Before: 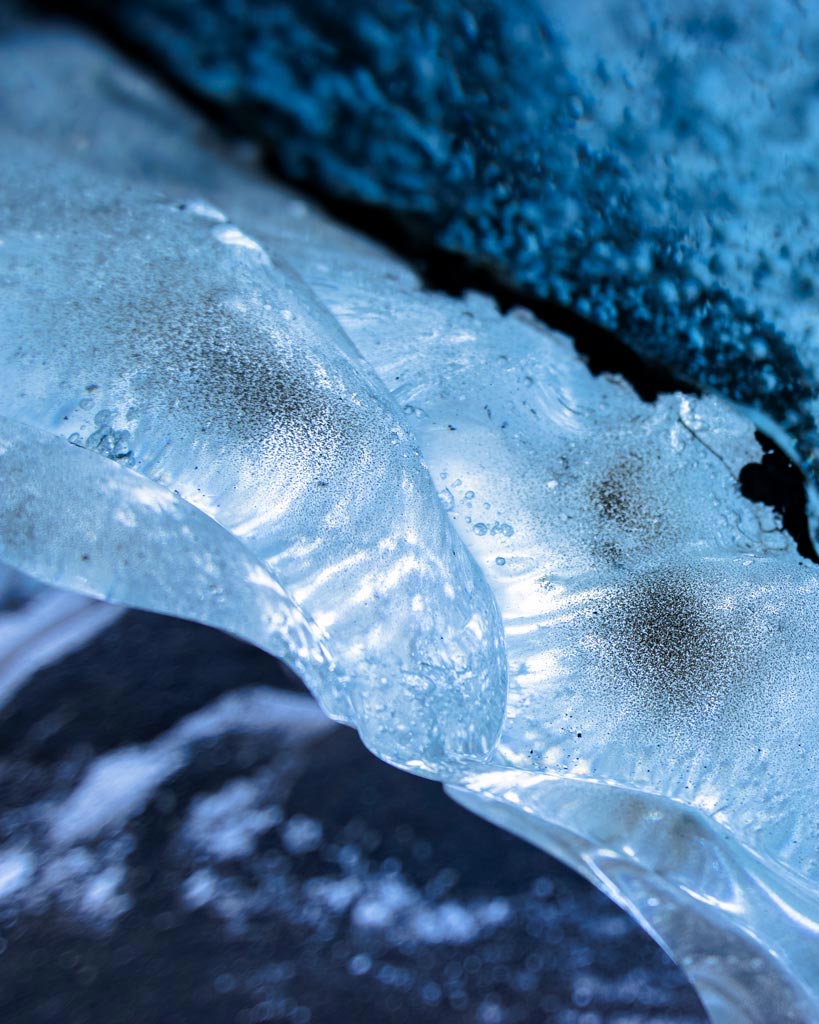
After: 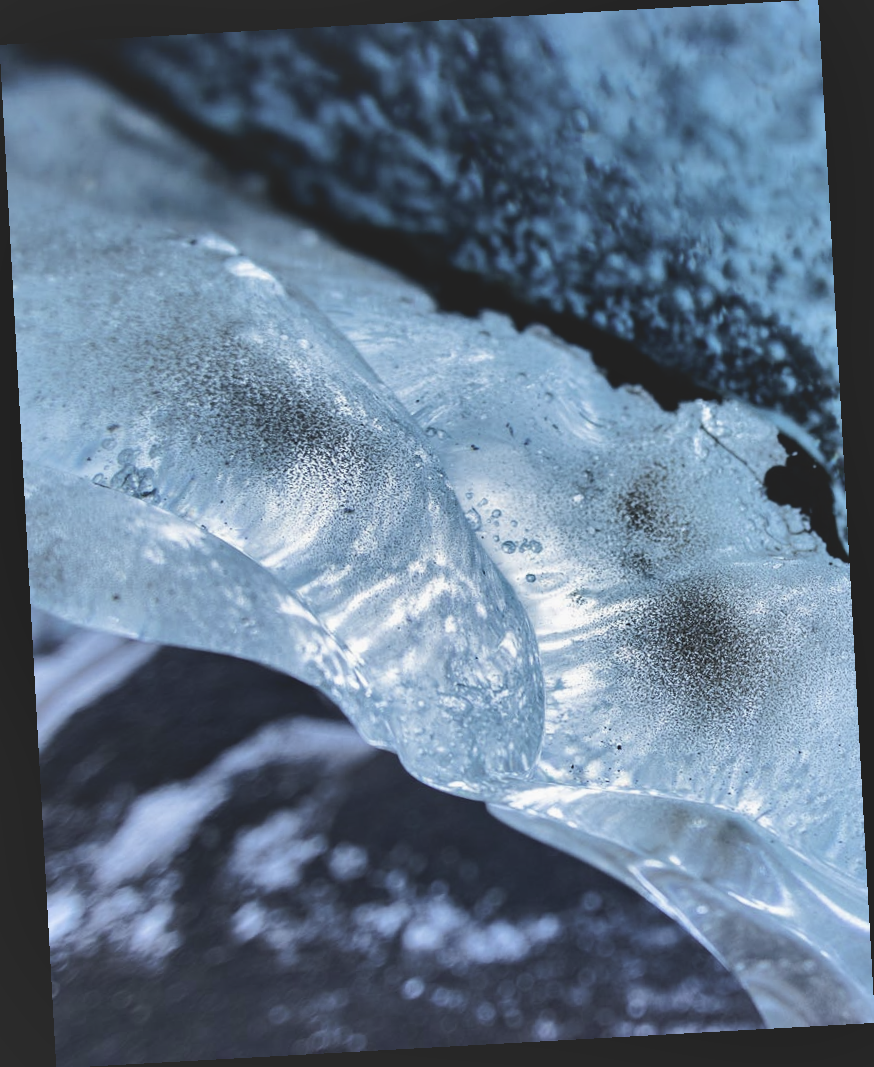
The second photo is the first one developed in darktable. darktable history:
rotate and perspective: rotation -3.18°, automatic cropping off
tone equalizer: -8 EV -0.75 EV, -7 EV -0.7 EV, -6 EV -0.6 EV, -5 EV -0.4 EV, -3 EV 0.4 EV, -2 EV 0.6 EV, -1 EV 0.7 EV, +0 EV 0.75 EV, edges refinement/feathering 500, mask exposure compensation -1.57 EV, preserve details no
shadows and highlights: white point adjustment -3.64, highlights -63.34, highlights color adjustment 42%, soften with gaussian
contrast brightness saturation: contrast -0.26, saturation -0.43
